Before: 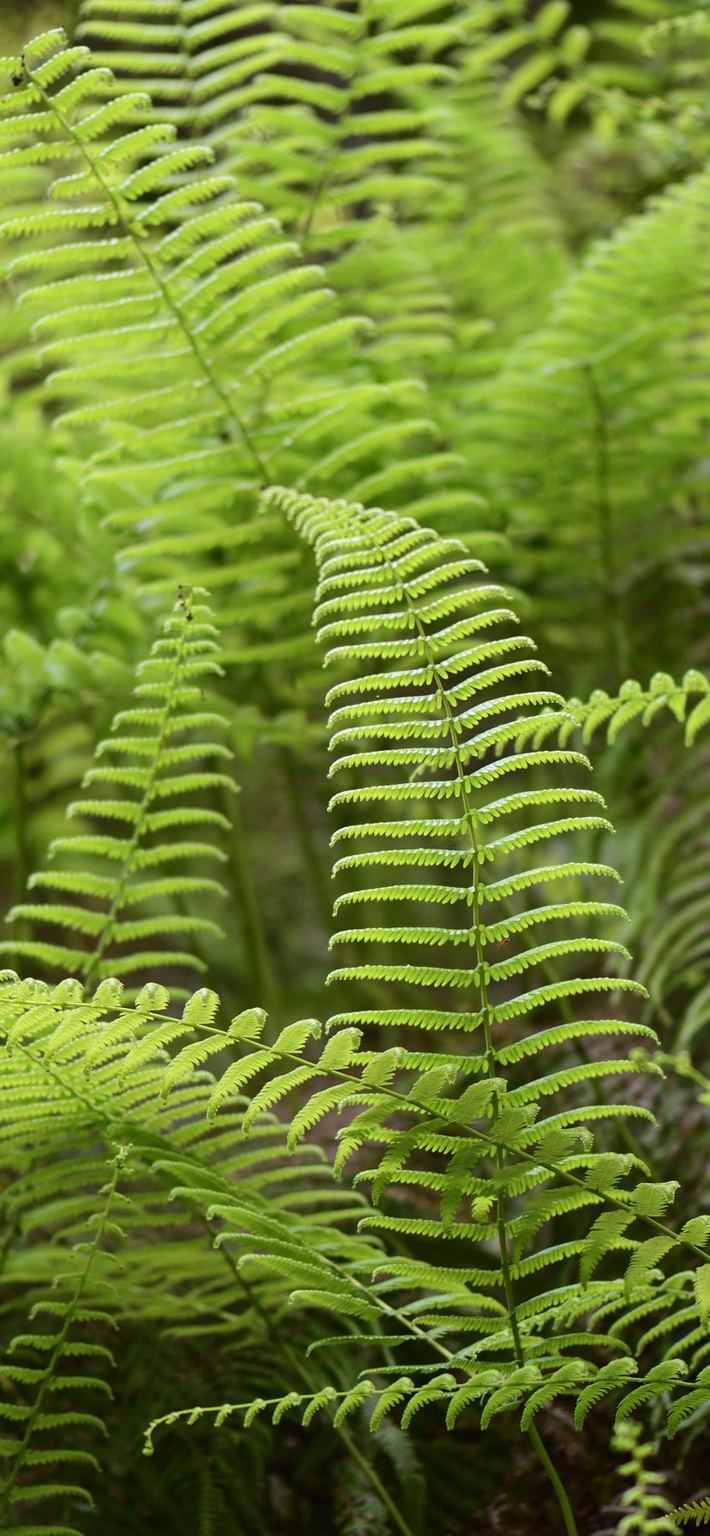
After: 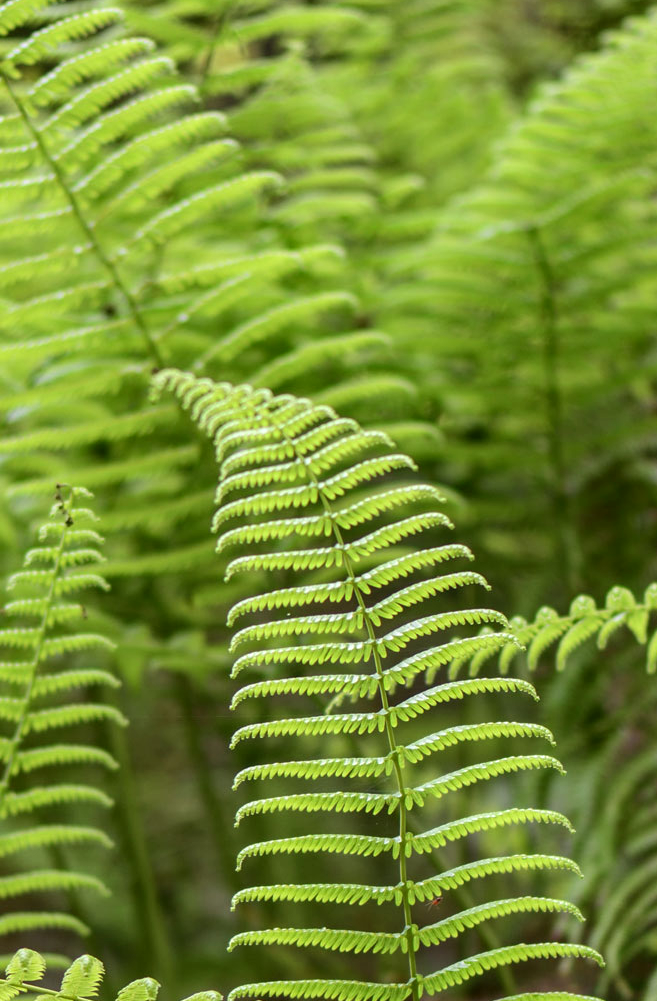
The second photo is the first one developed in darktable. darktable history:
local contrast: on, module defaults
crop: left 18.409%, top 11.098%, right 2.159%, bottom 33.018%
